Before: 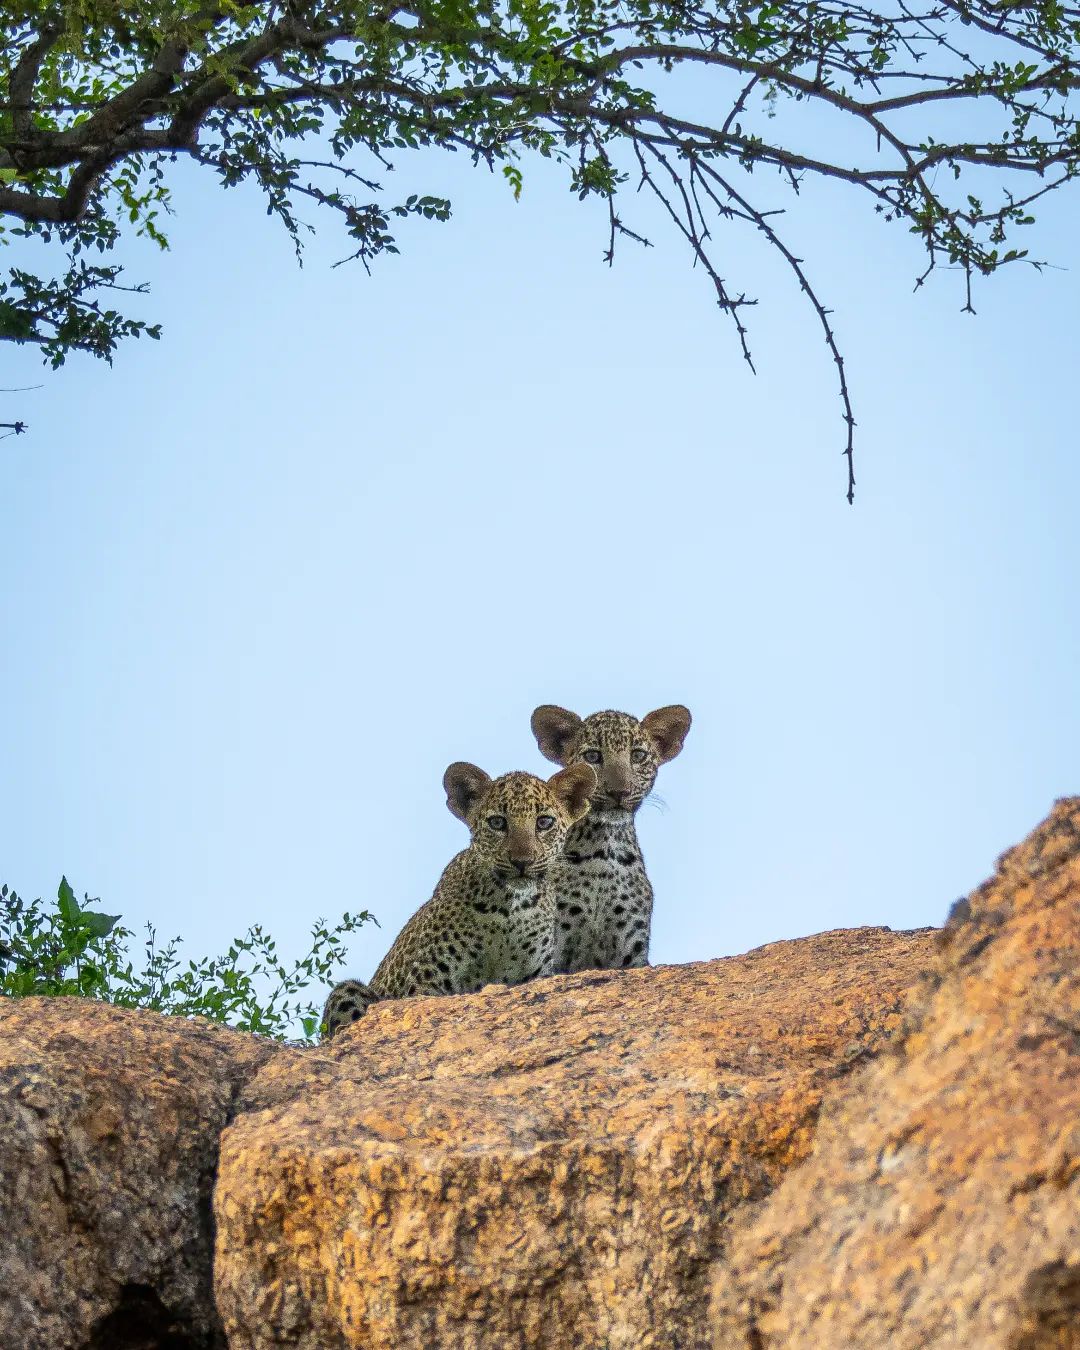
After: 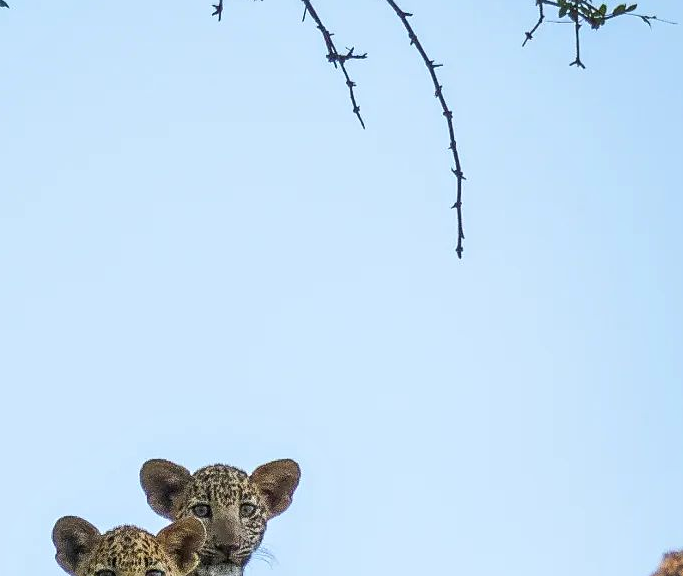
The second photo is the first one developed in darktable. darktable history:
crop: left 36.284%, top 18.276%, right 0.472%, bottom 38.998%
sharpen: amount 0.213
tone equalizer: mask exposure compensation -0.489 EV
